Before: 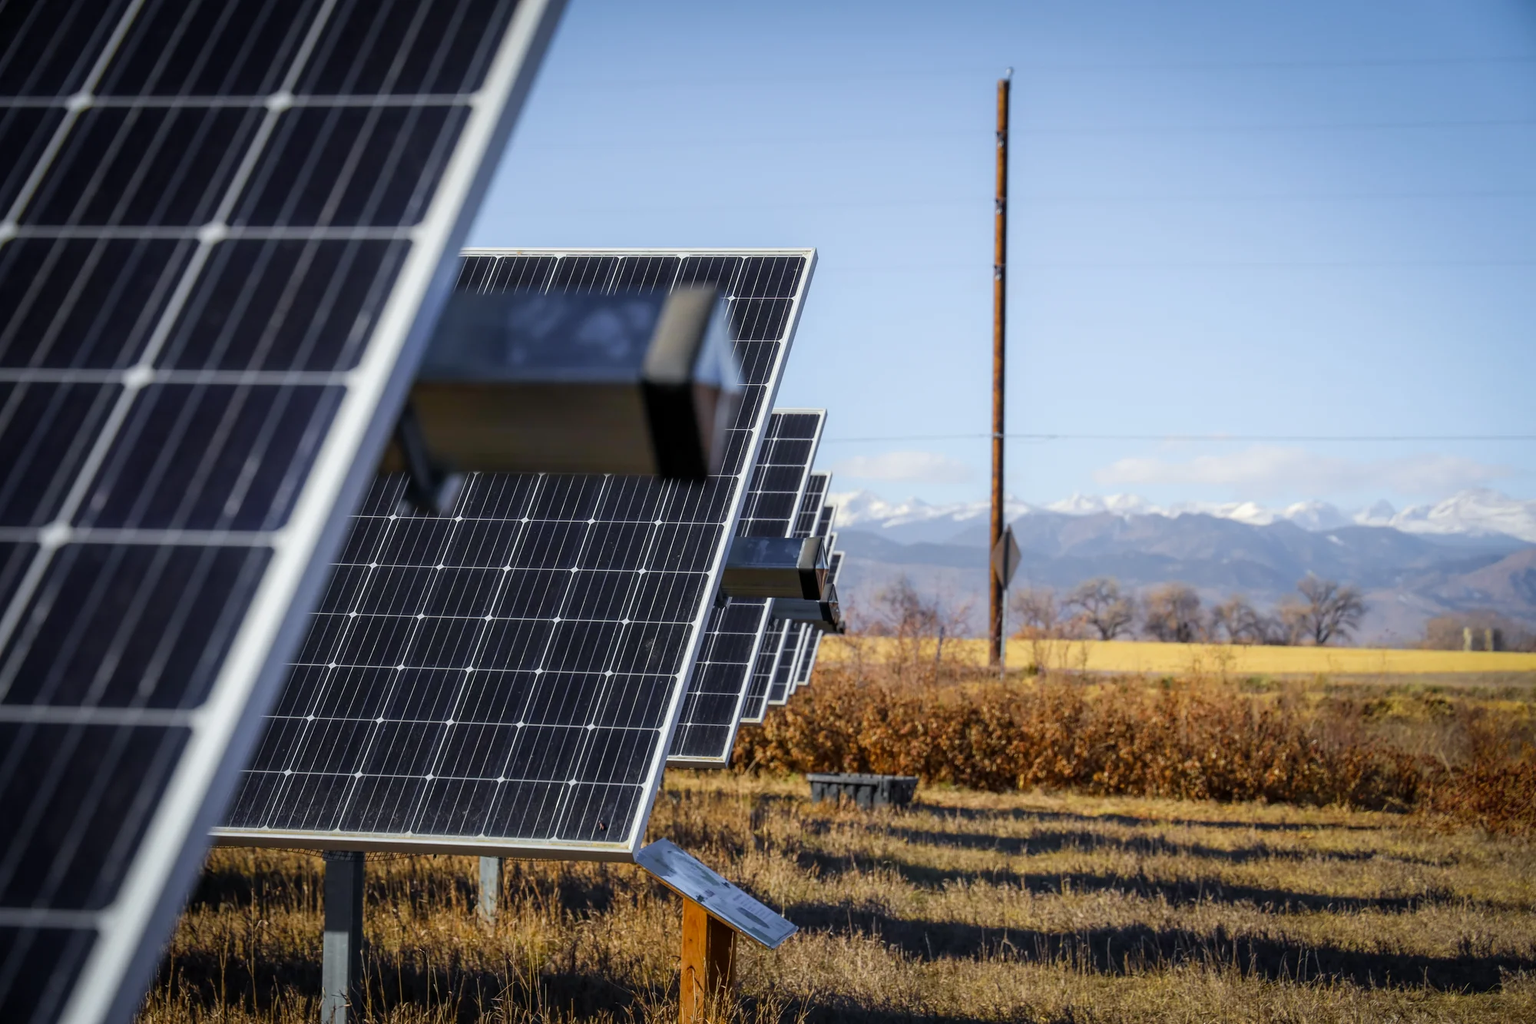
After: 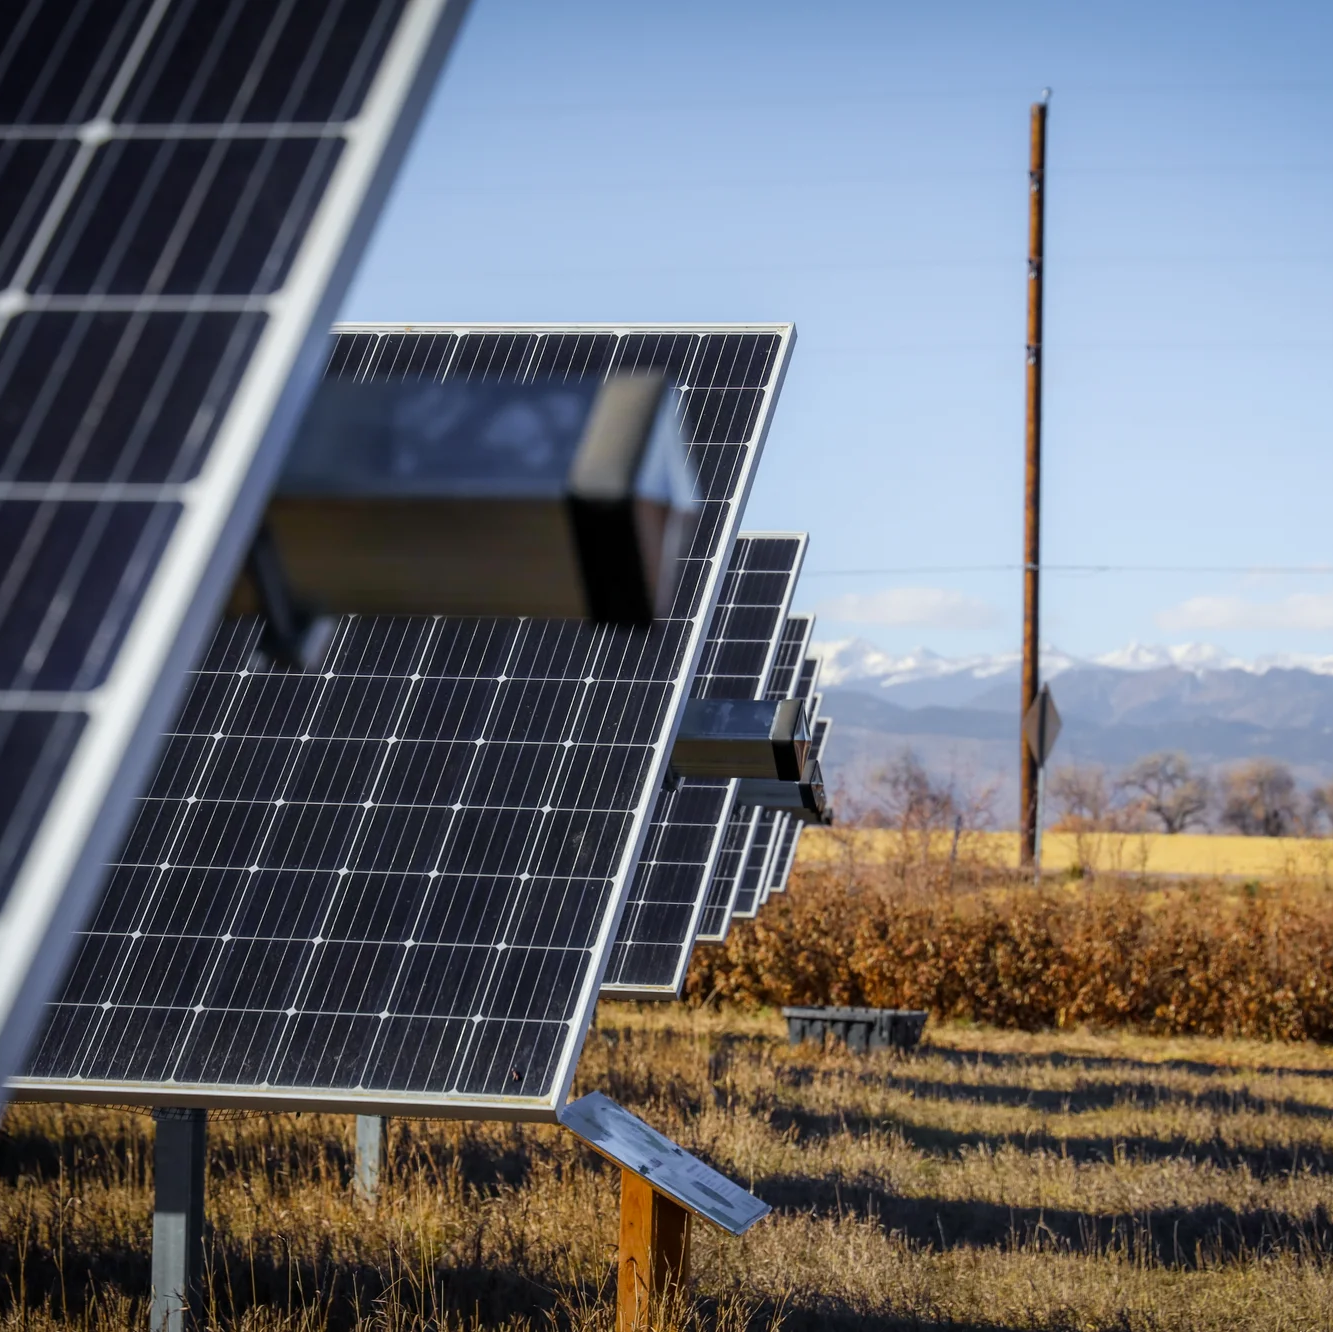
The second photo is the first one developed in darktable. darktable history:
crop and rotate: left 13.429%, right 19.887%
